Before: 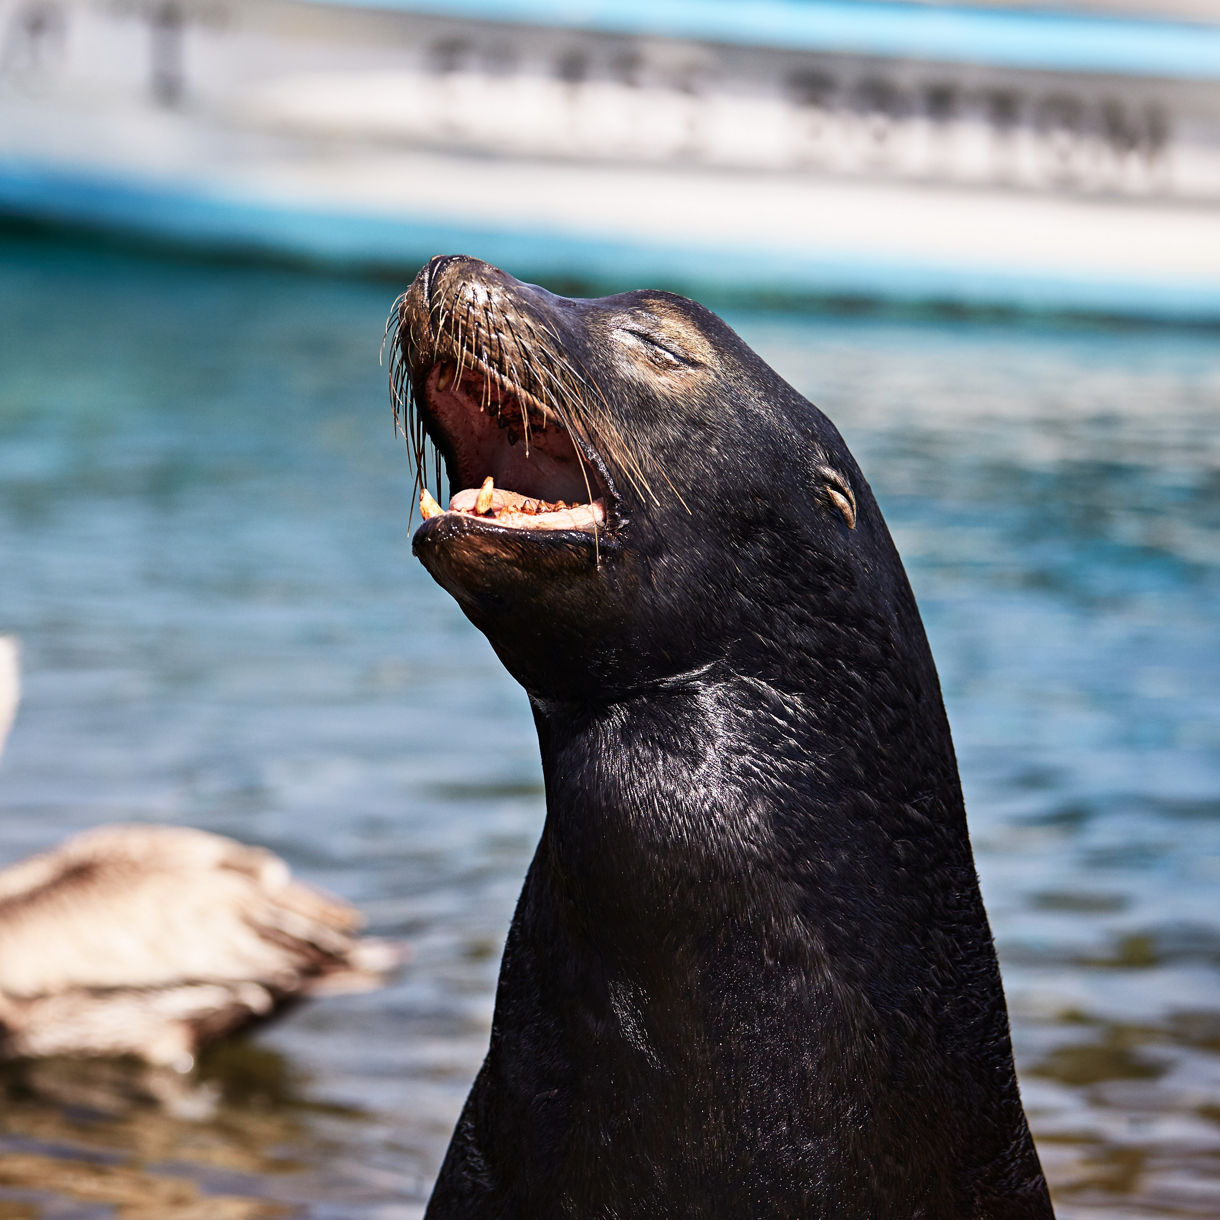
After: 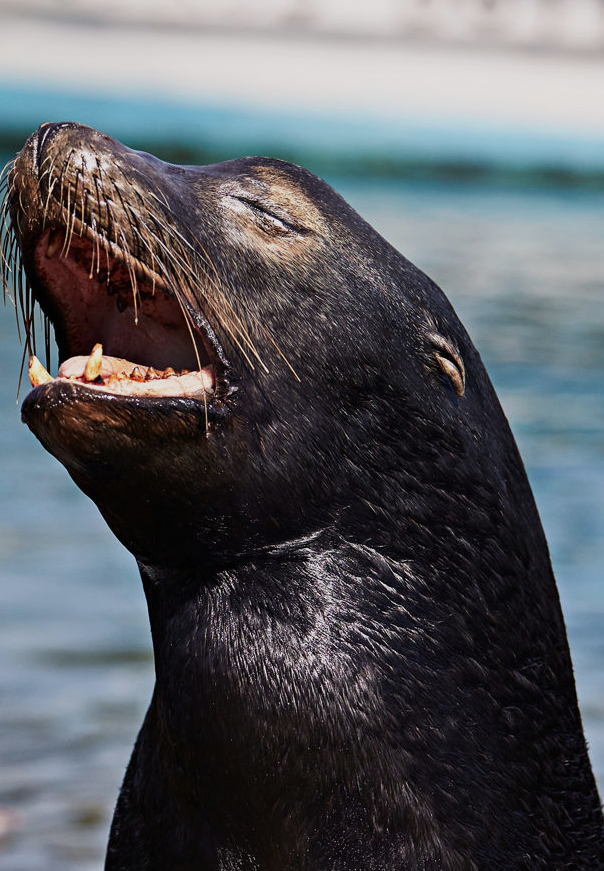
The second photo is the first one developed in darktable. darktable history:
exposure: exposure -0.36 EV, compensate highlight preservation false
crop: left 32.075%, top 10.976%, right 18.355%, bottom 17.596%
